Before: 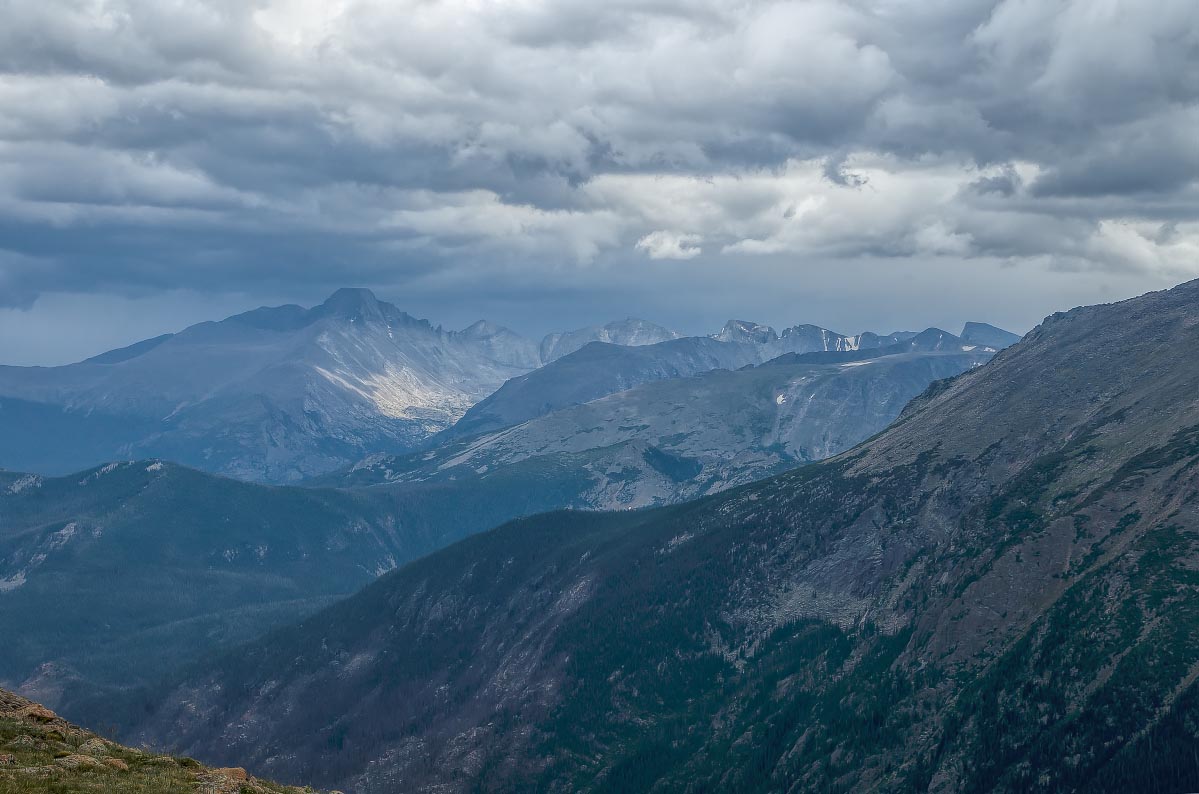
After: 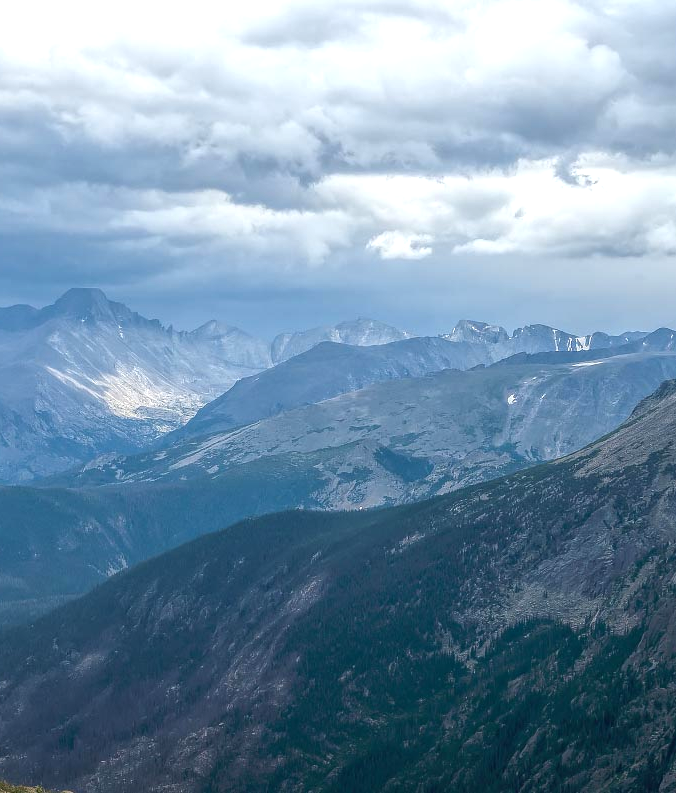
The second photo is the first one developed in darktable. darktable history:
crop and rotate: left 22.483%, right 21.059%
tone equalizer: -8 EV -0.76 EV, -7 EV -0.703 EV, -6 EV -0.604 EV, -5 EV -0.373 EV, -3 EV 0.372 EV, -2 EV 0.6 EV, -1 EV 0.688 EV, +0 EV 0.737 EV, smoothing diameter 24.77%, edges refinement/feathering 7.6, preserve details guided filter
